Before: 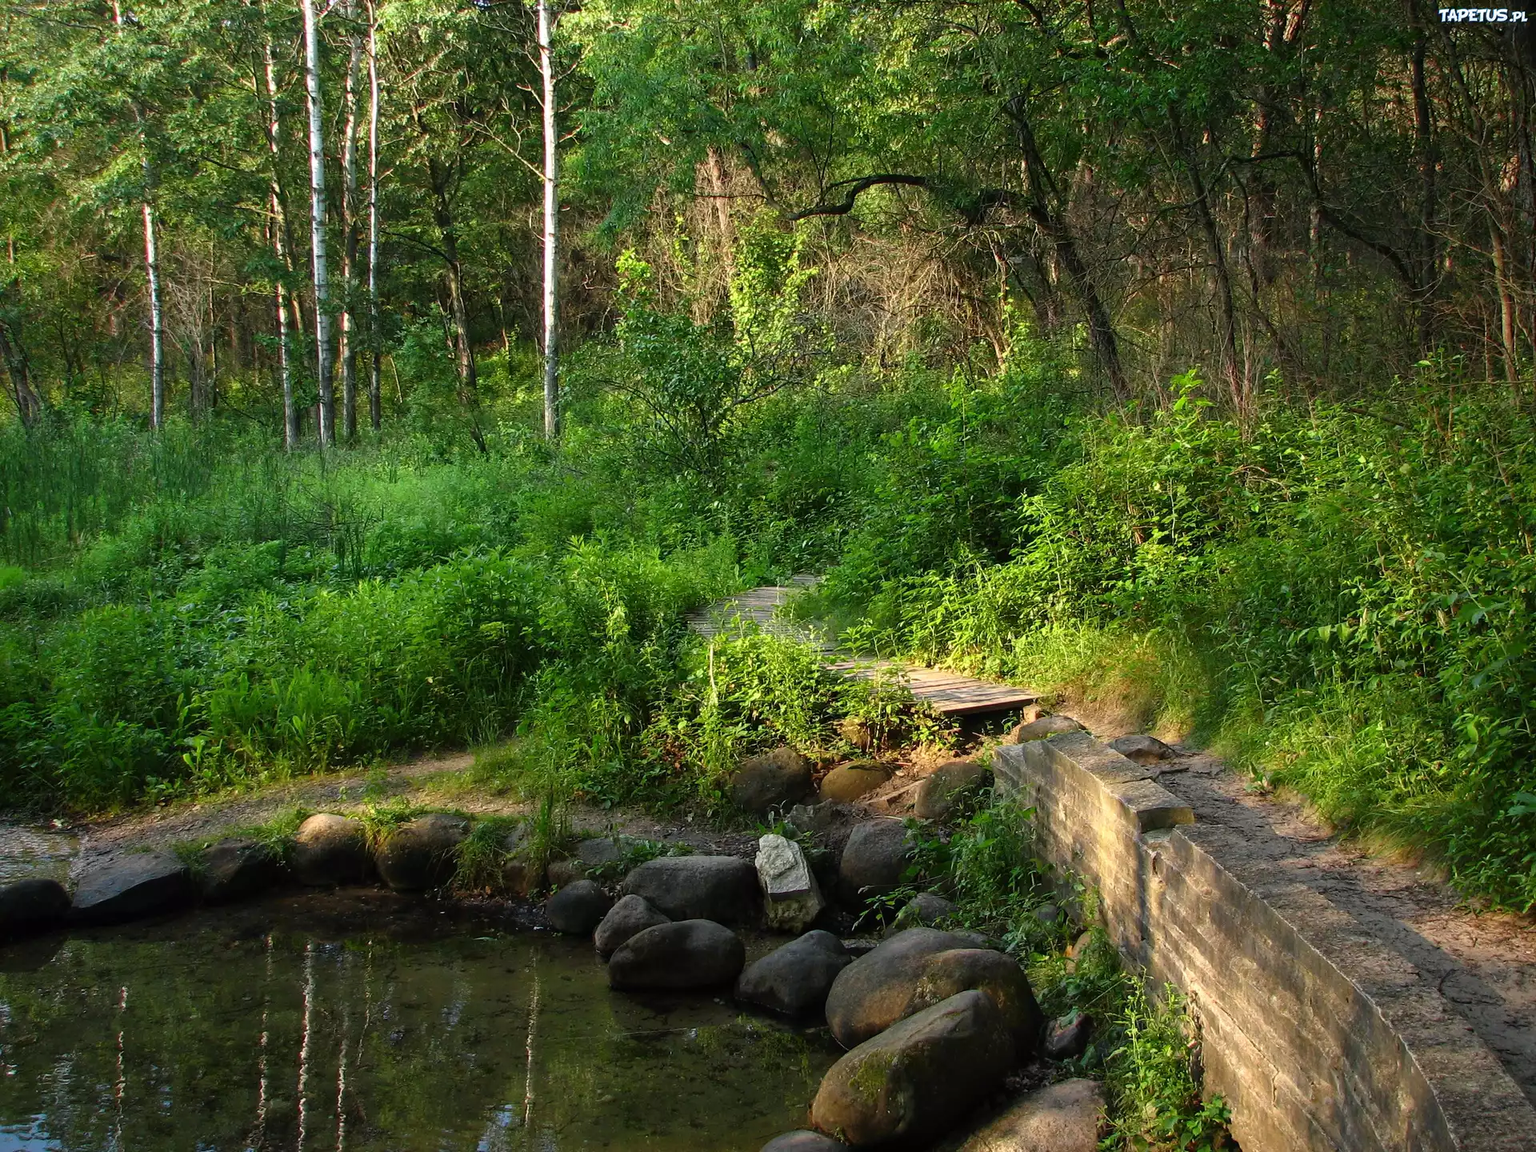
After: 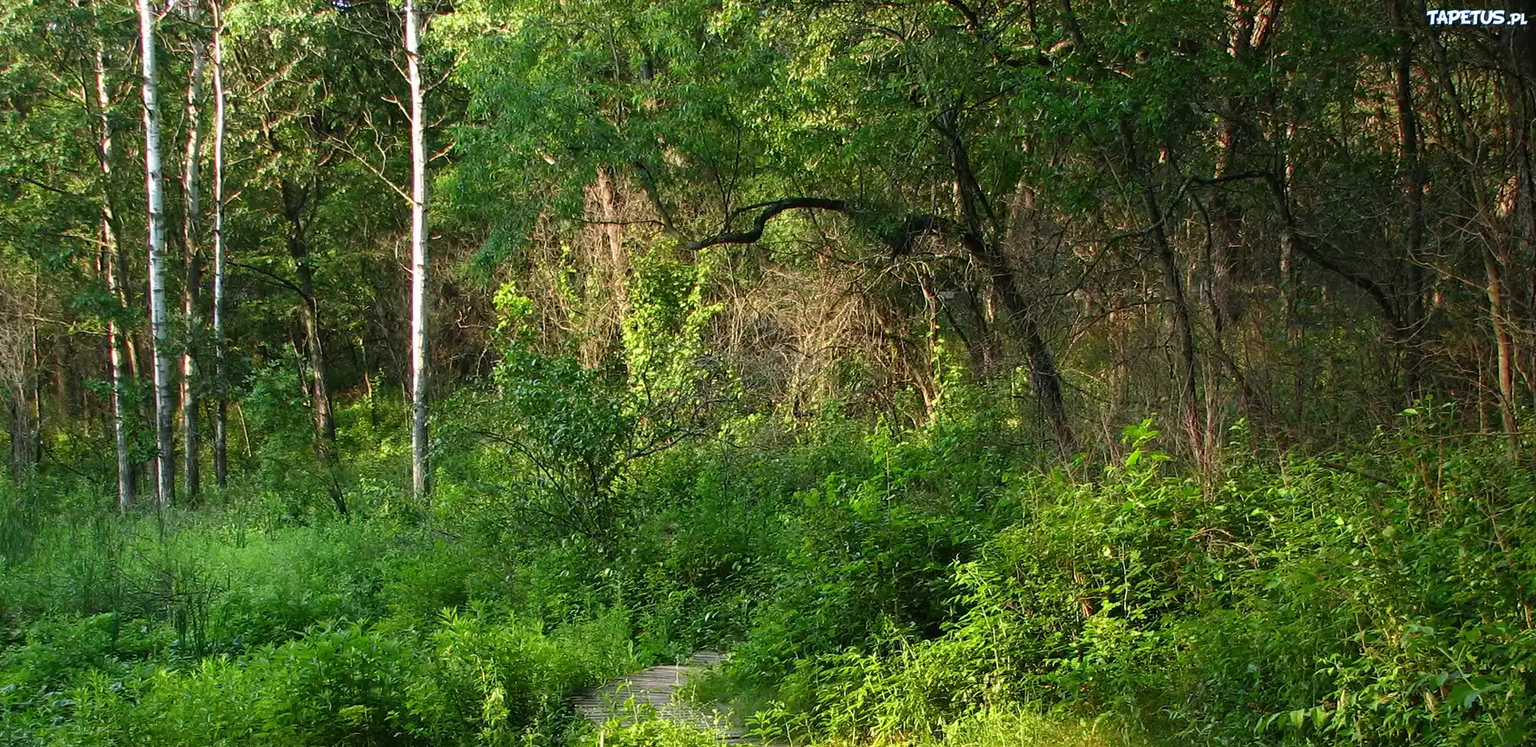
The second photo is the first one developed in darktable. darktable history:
crop and rotate: left 11.812%, bottom 42.776%
